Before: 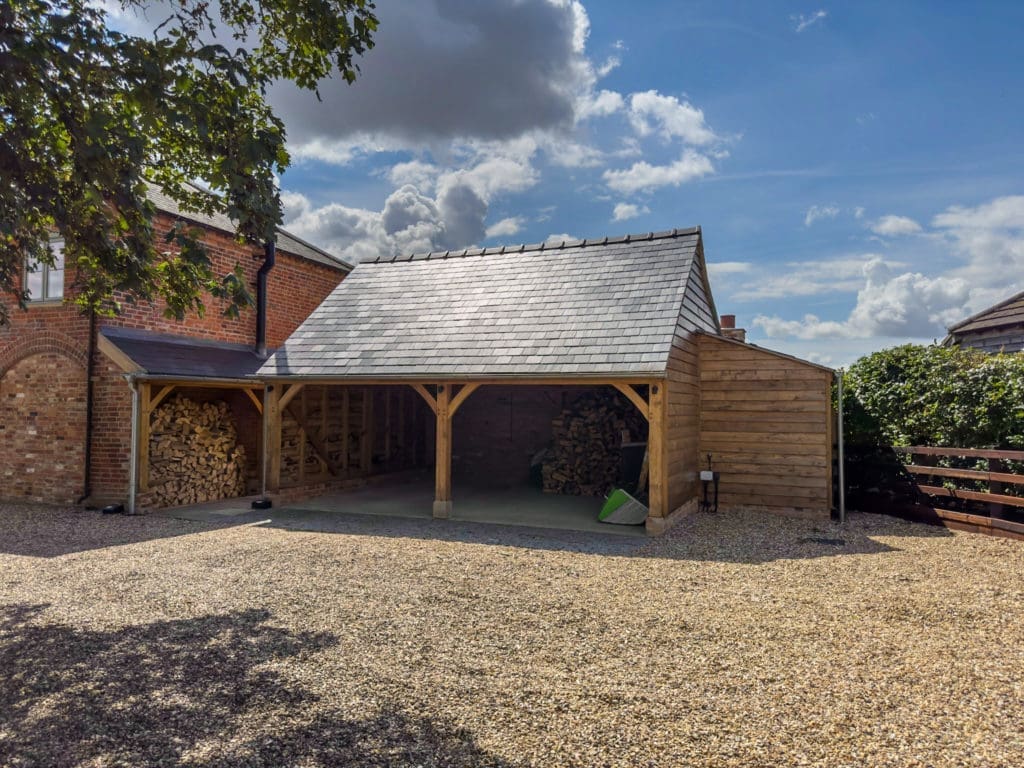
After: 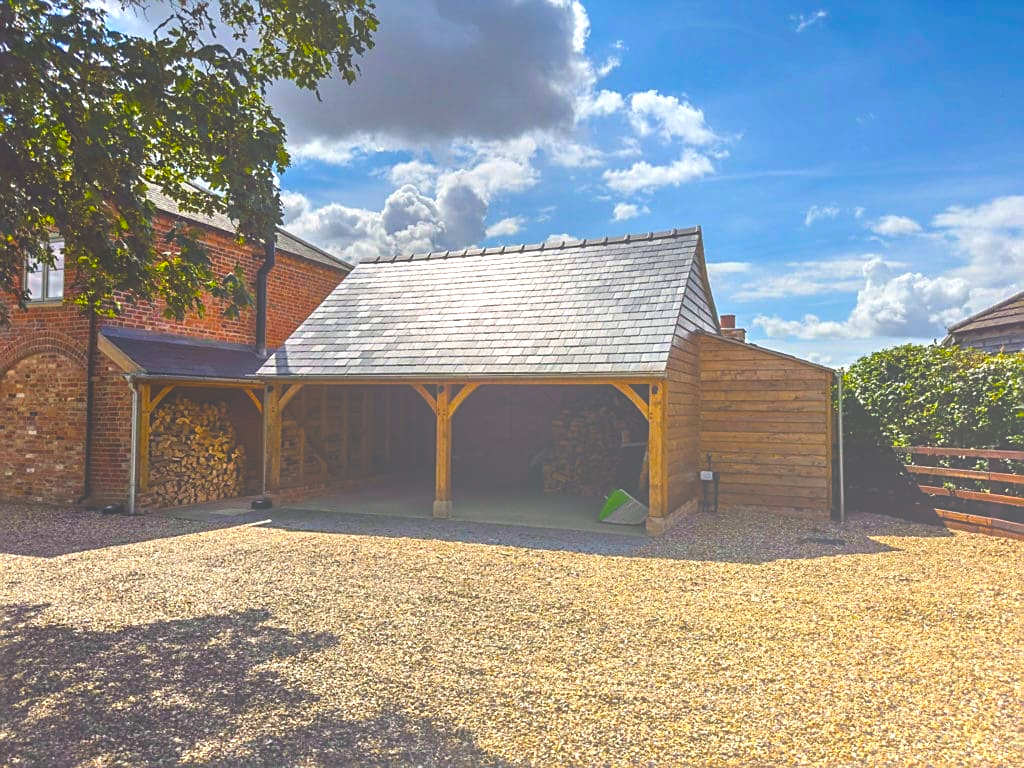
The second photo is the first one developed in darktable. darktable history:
sharpen: on, module defaults
bloom: size 38%, threshold 95%, strength 30%
exposure: black level correction -0.03, compensate highlight preservation false
color balance rgb: linear chroma grading › global chroma 9%, perceptual saturation grading › global saturation 36%, perceptual saturation grading › shadows 35%, perceptual brilliance grading › global brilliance 15%, perceptual brilliance grading › shadows -35%, global vibrance 15%
